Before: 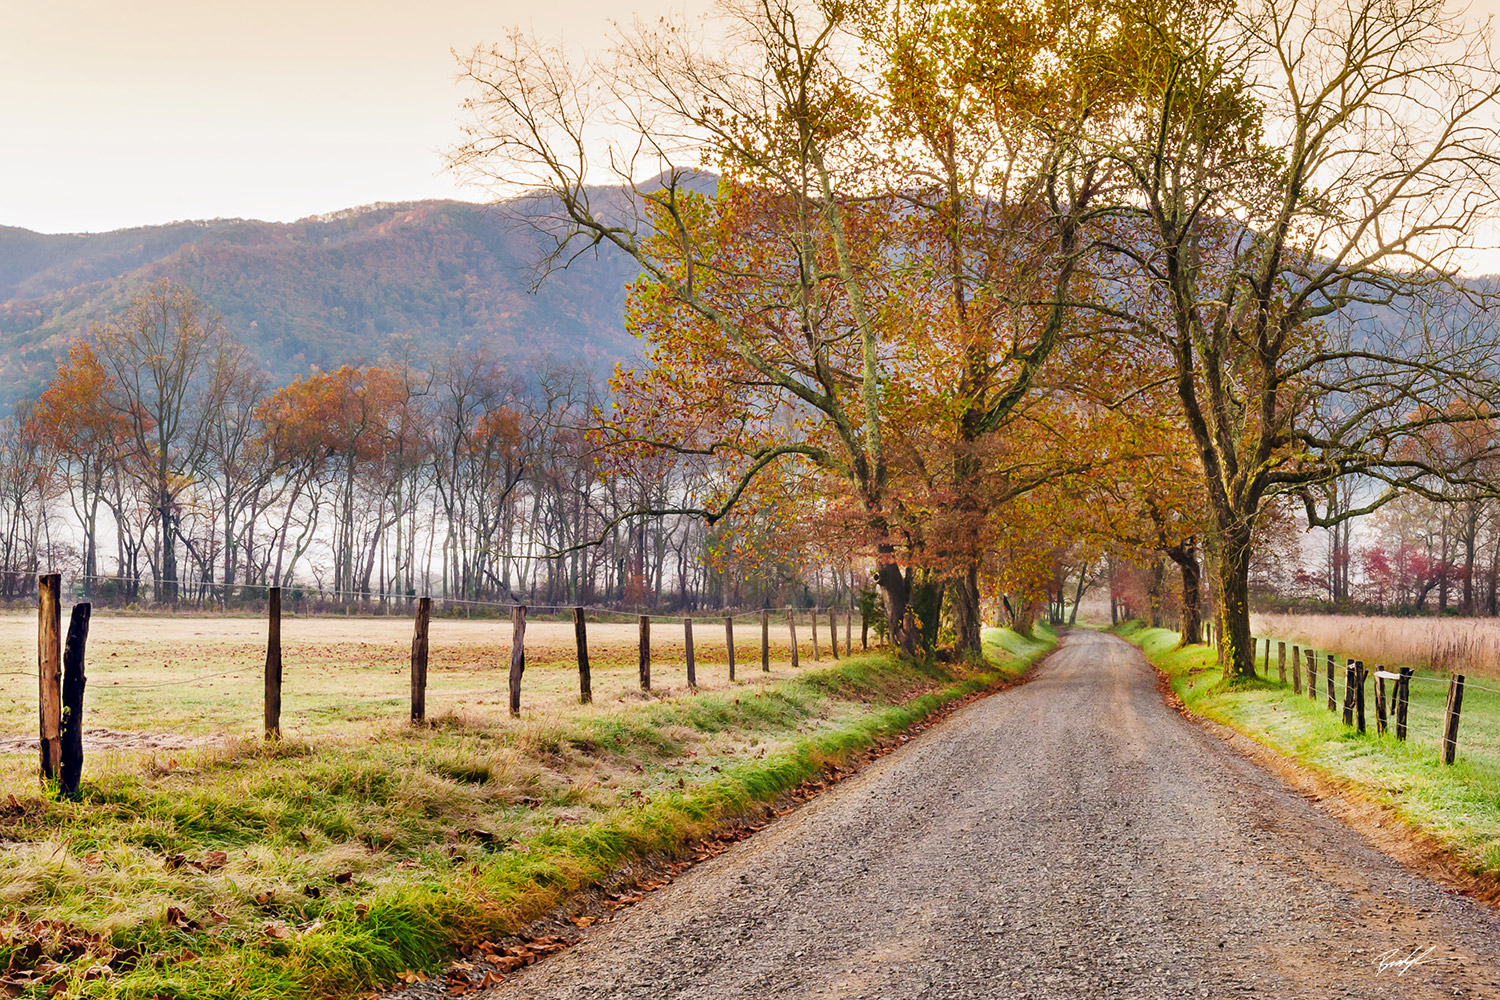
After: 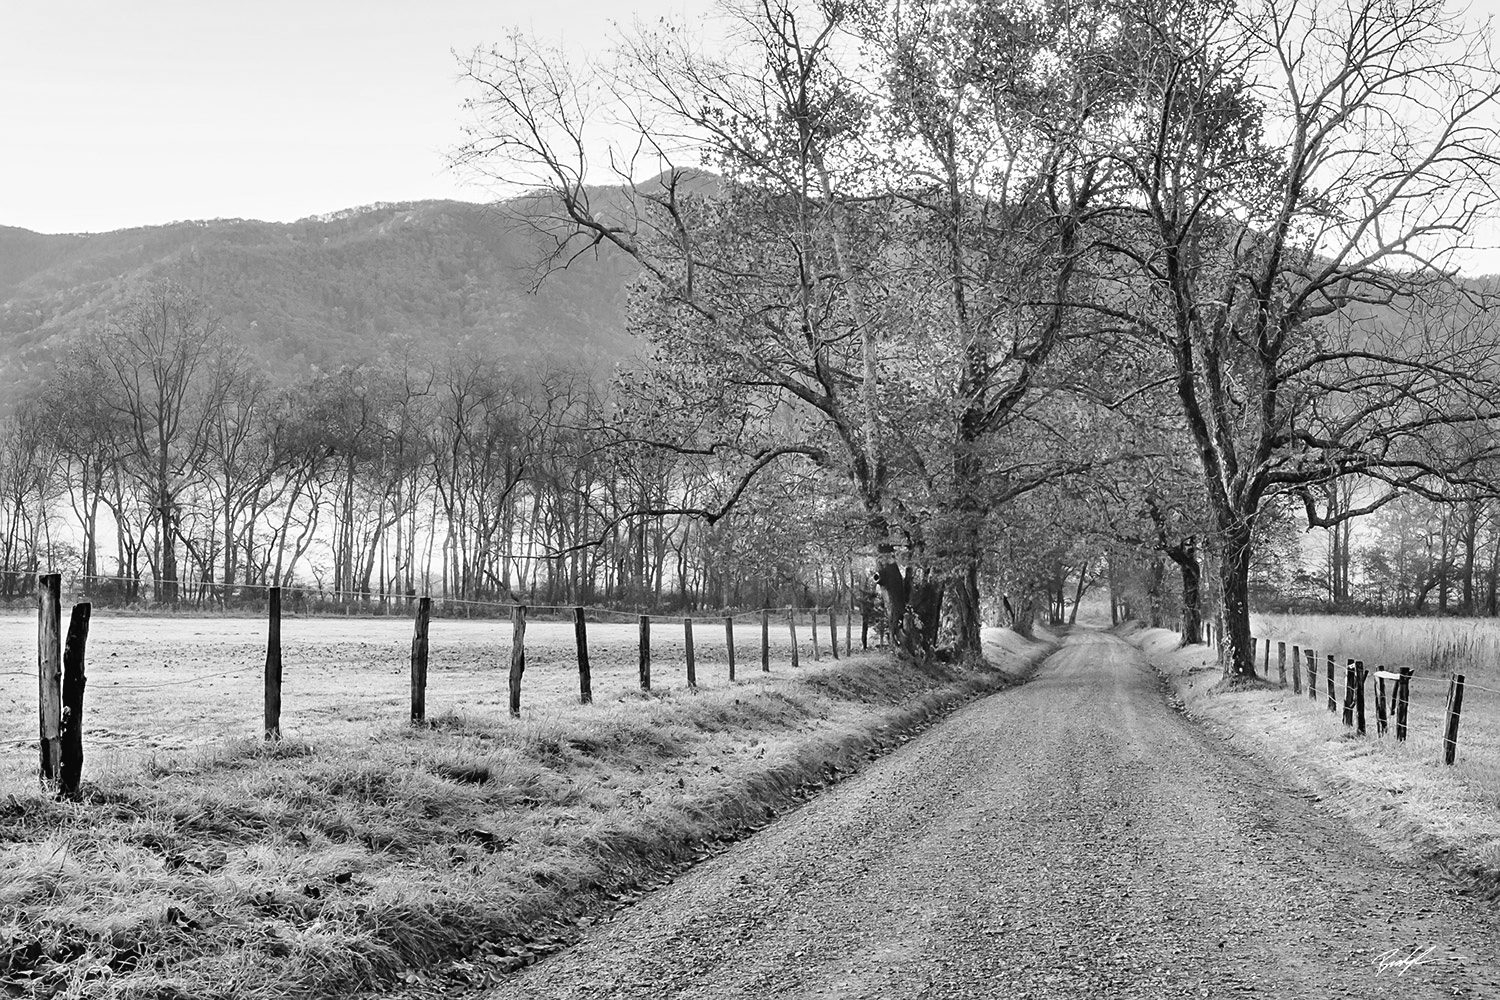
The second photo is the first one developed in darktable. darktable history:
tone curve: curves: ch0 [(0, 0.021) (0.059, 0.053) (0.197, 0.191) (0.32, 0.311) (0.495, 0.505) (0.725, 0.731) (0.89, 0.919) (1, 1)]; ch1 [(0, 0) (0.094, 0.081) (0.285, 0.299) (0.401, 0.424) (0.453, 0.439) (0.495, 0.496) (0.54, 0.55) (0.615, 0.637) (0.657, 0.683) (1, 1)]; ch2 [(0, 0) (0.257, 0.217) (0.43, 0.421) (0.498, 0.507) (0.547, 0.539) (0.595, 0.56) (0.644, 0.599) (1, 1)], color space Lab, independent channels, preserve colors none
sharpen: amount 0.2
color zones: curves: ch1 [(0, -0.394) (0.143, -0.394) (0.286, -0.394) (0.429, -0.392) (0.571, -0.391) (0.714, -0.391) (0.857, -0.391) (1, -0.394)]
